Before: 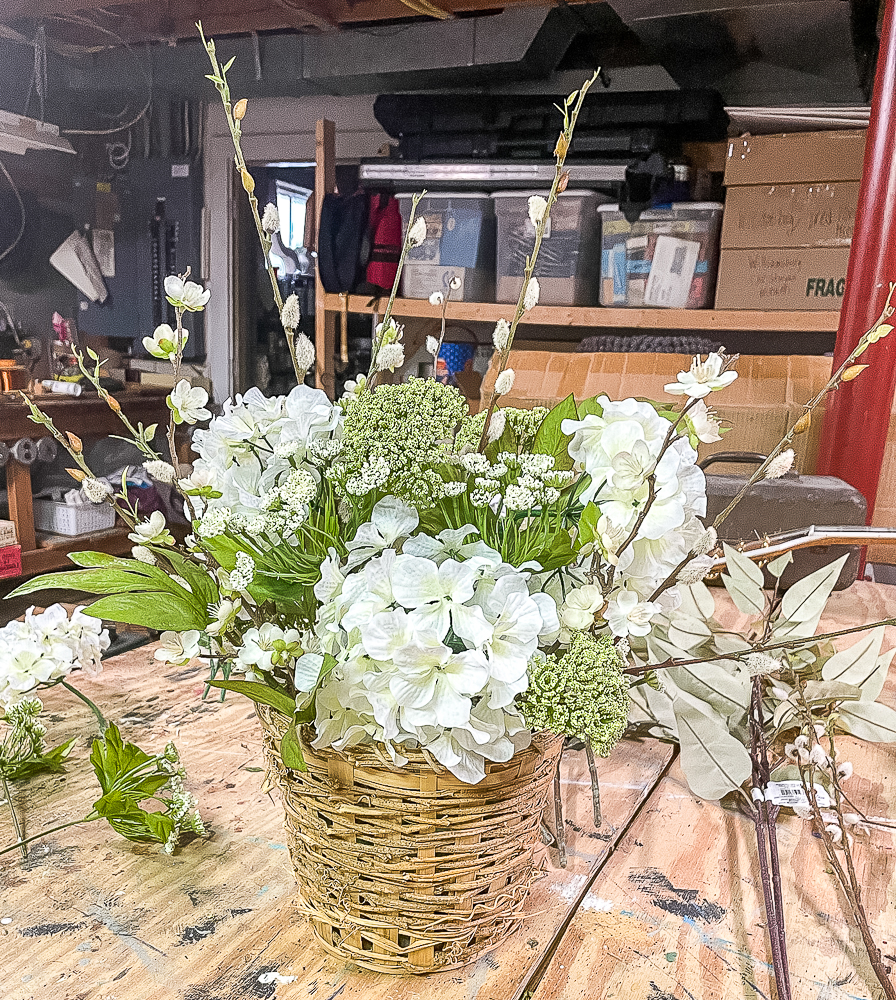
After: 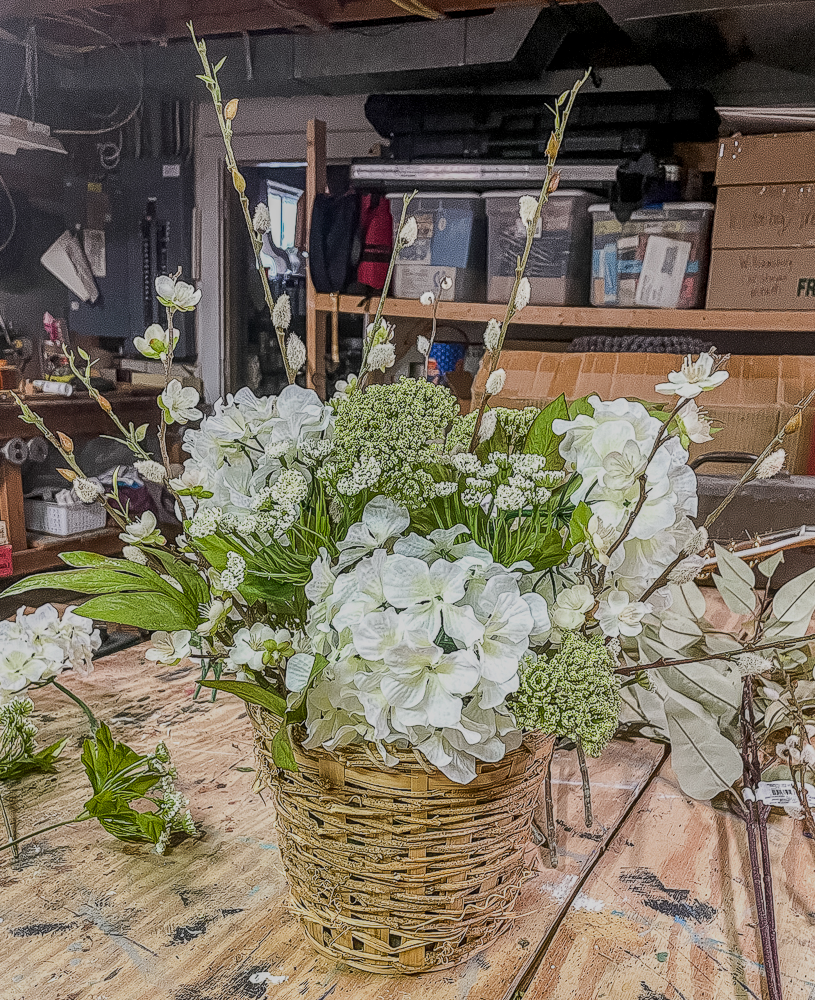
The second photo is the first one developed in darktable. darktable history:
exposure: black level correction 0, exposure -0.699 EV, compensate highlight preservation false
local contrast: highlights 5%, shadows 7%, detail 133%
crop and rotate: left 1.072%, right 7.936%
